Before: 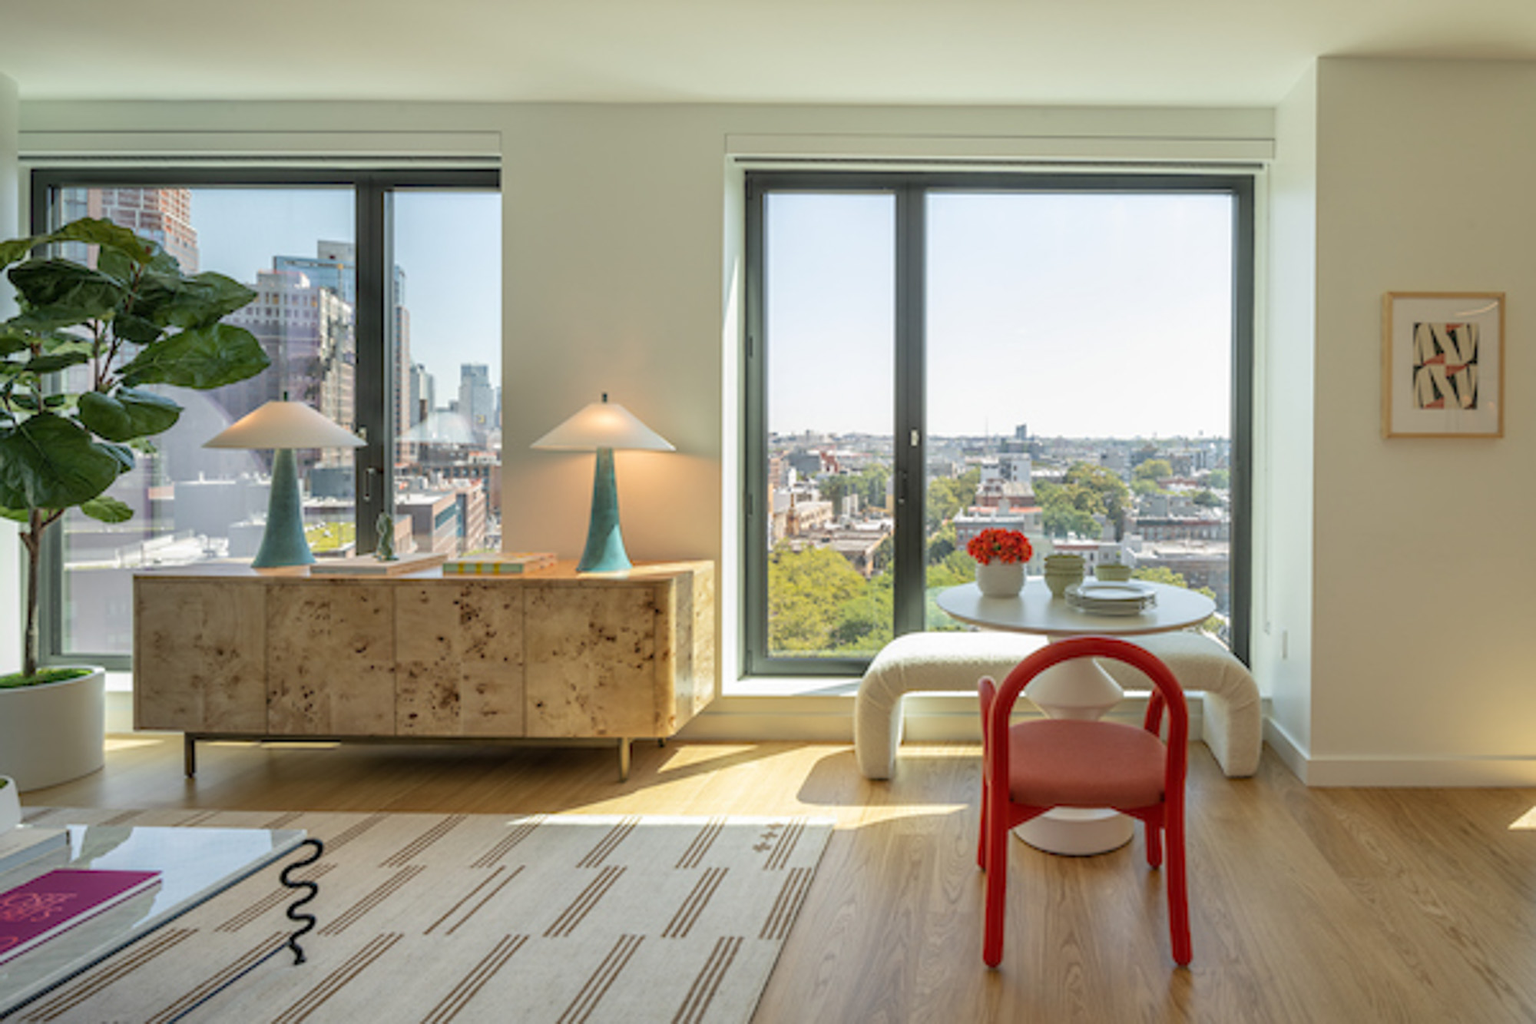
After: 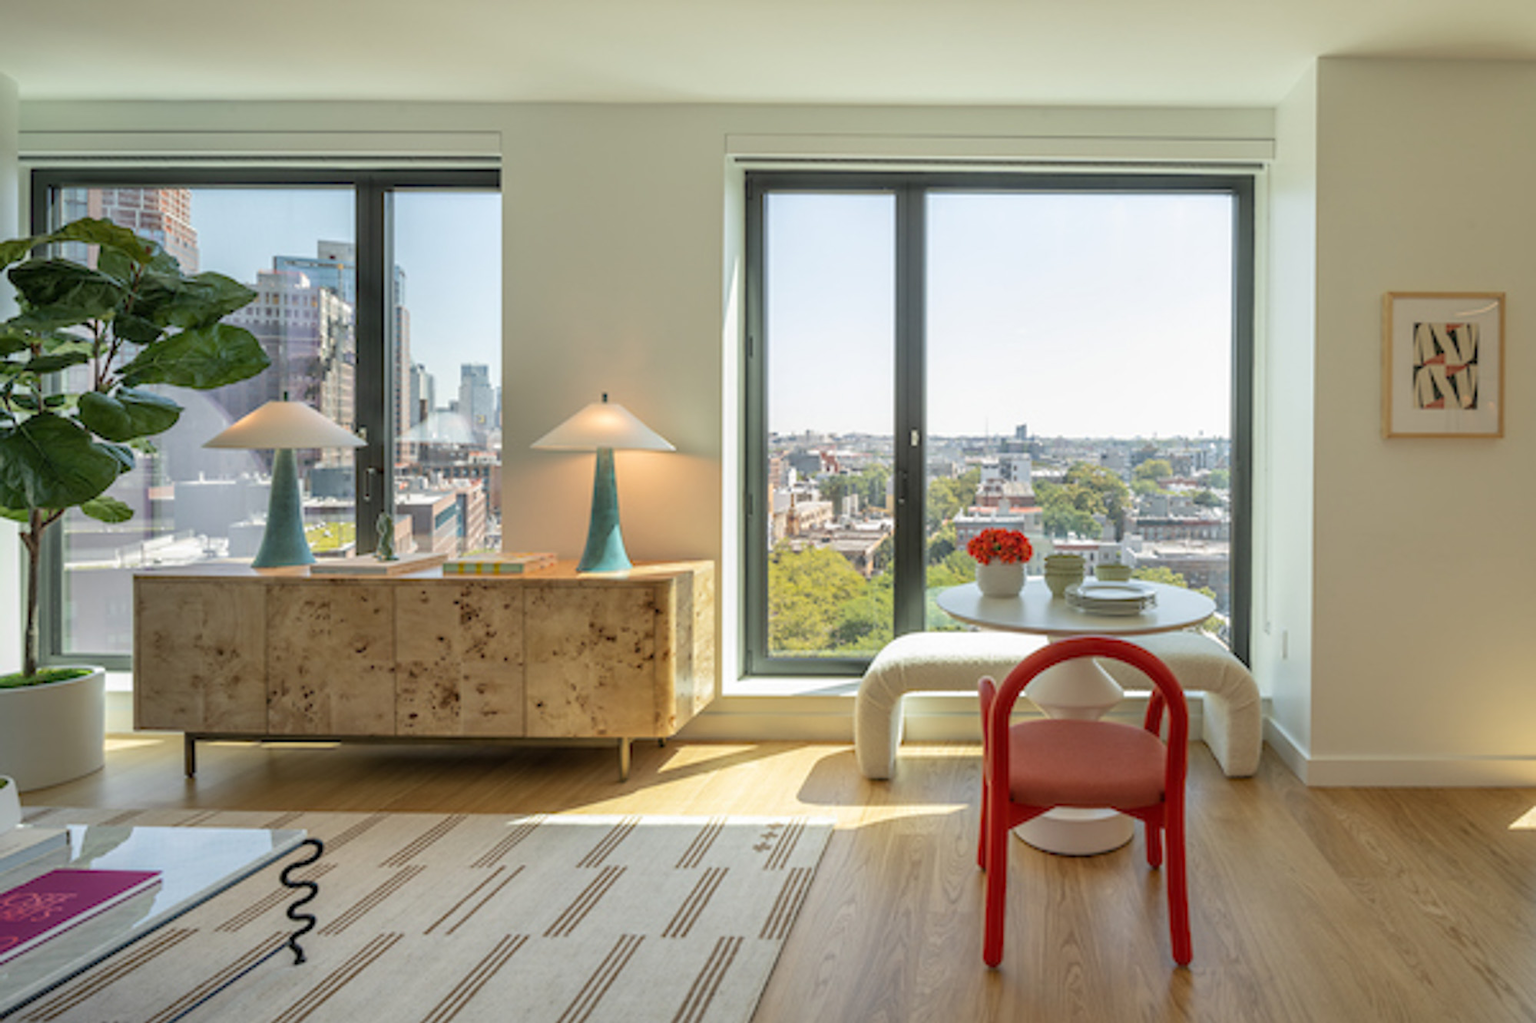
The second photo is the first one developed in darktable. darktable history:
color correction: highlights b* 0.028
